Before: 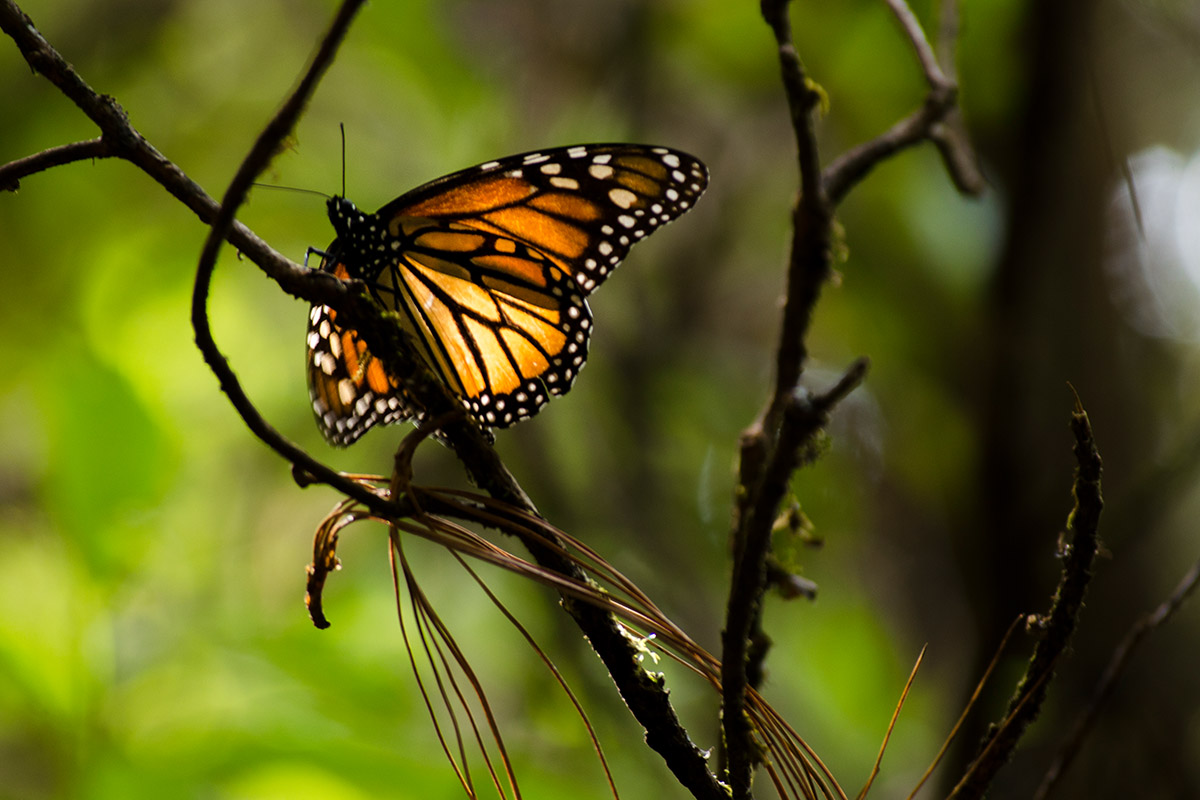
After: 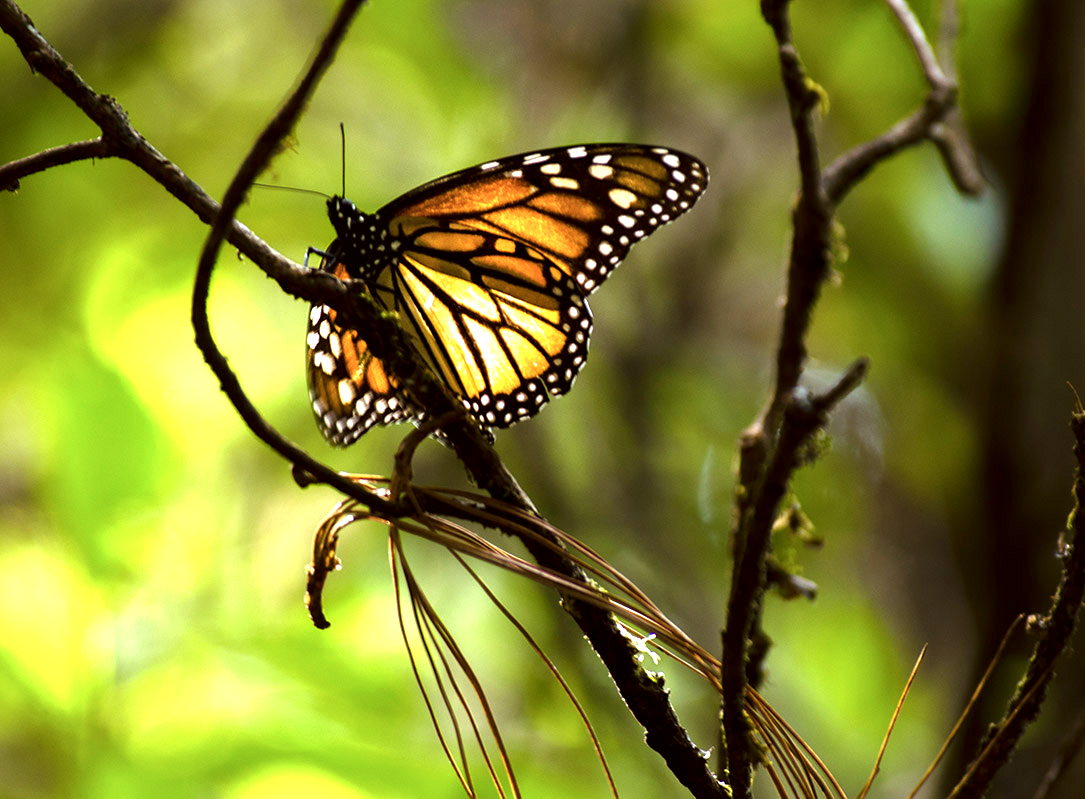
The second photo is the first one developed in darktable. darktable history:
tone equalizer: on, module defaults
exposure: black level correction 0, exposure 0.7 EV, compensate exposure bias true, compensate highlight preservation false
color contrast: green-magenta contrast 0.84, blue-yellow contrast 0.86
color balance rgb: perceptual saturation grading › global saturation 10%, global vibrance 10%
local contrast: highlights 61%, shadows 106%, detail 107%, midtone range 0.529
crop: right 9.509%, bottom 0.031%
base curve: curves: ch0 [(0, 0) (0.74, 0.67) (1, 1)]
color correction: highlights a* -3.28, highlights b* -6.24, shadows a* 3.1, shadows b* 5.19
